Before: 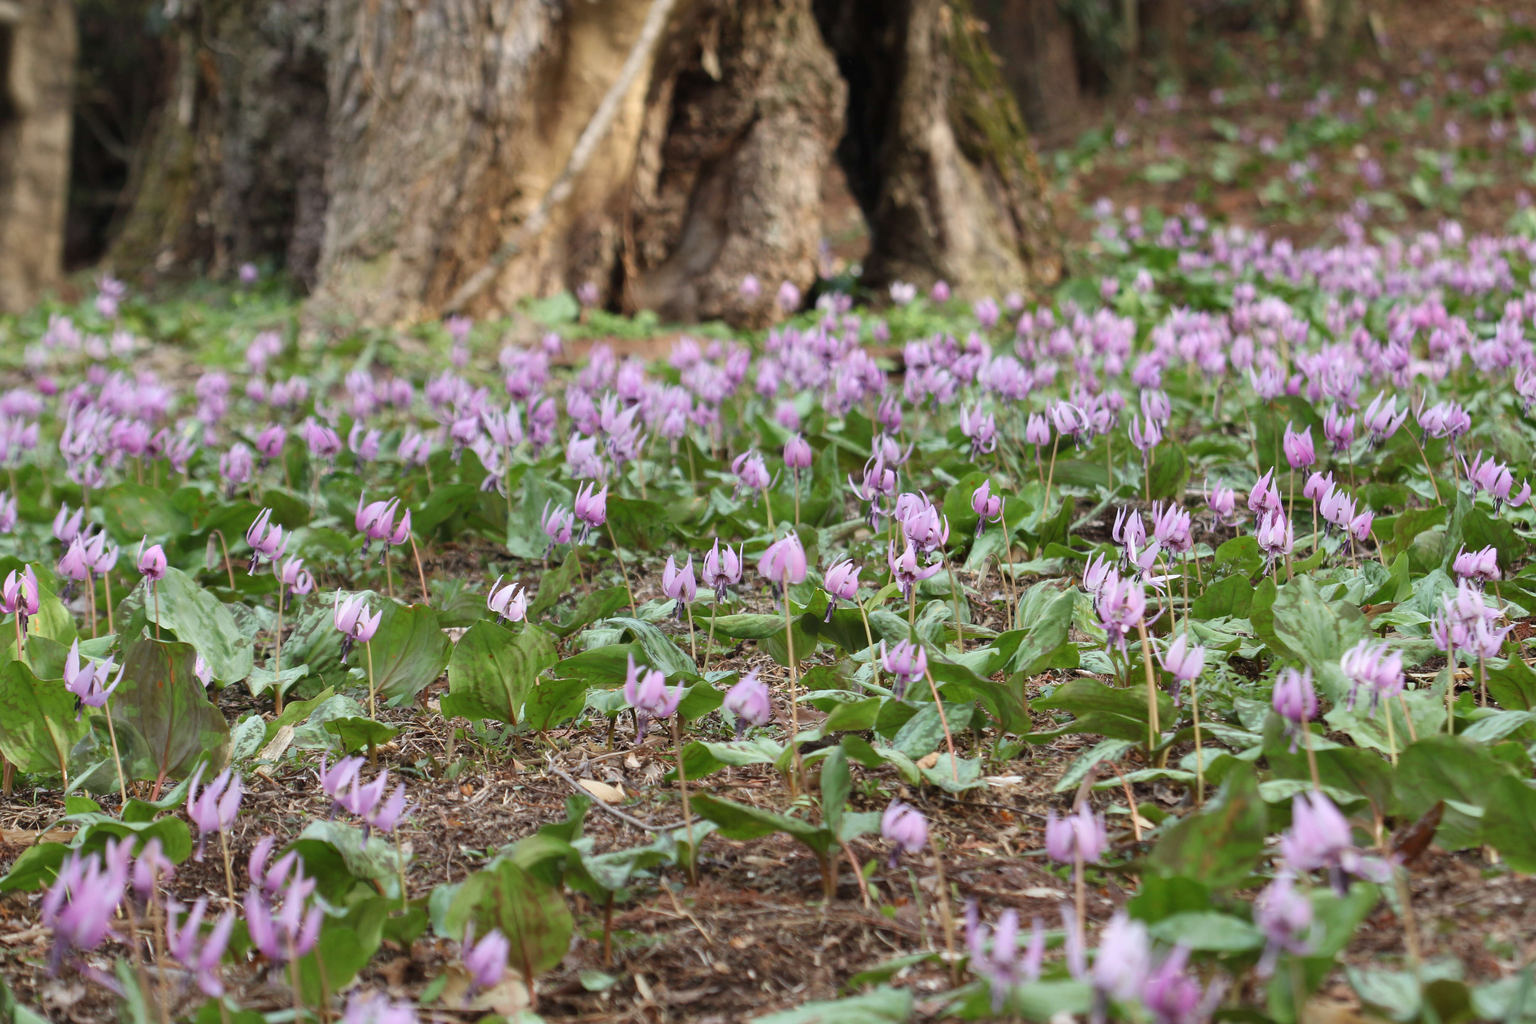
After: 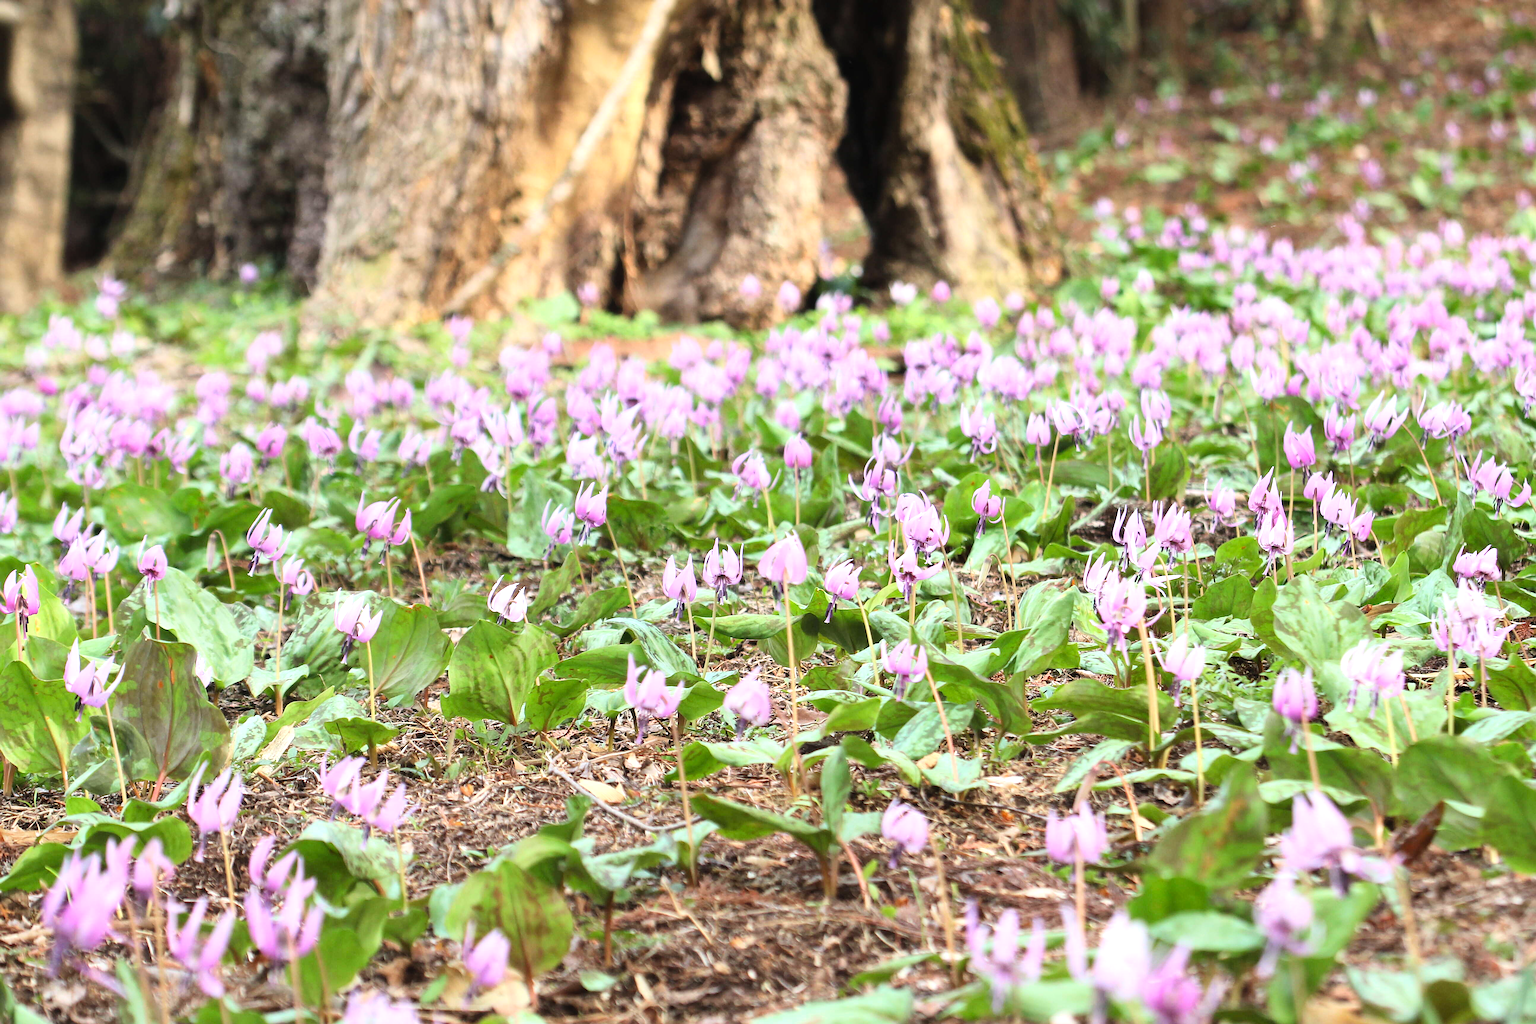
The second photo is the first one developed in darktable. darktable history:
tone equalizer: -8 EV -0.777 EV, -7 EV -0.739 EV, -6 EV -0.573 EV, -5 EV -0.424 EV, -3 EV 0.379 EV, -2 EV 0.6 EV, -1 EV 0.696 EV, +0 EV 0.749 EV
local contrast: mode bilateral grid, contrast 16, coarseness 37, detail 104%, midtone range 0.2
contrast brightness saturation: contrast 0.196, brightness 0.166, saturation 0.227
sharpen: on, module defaults
